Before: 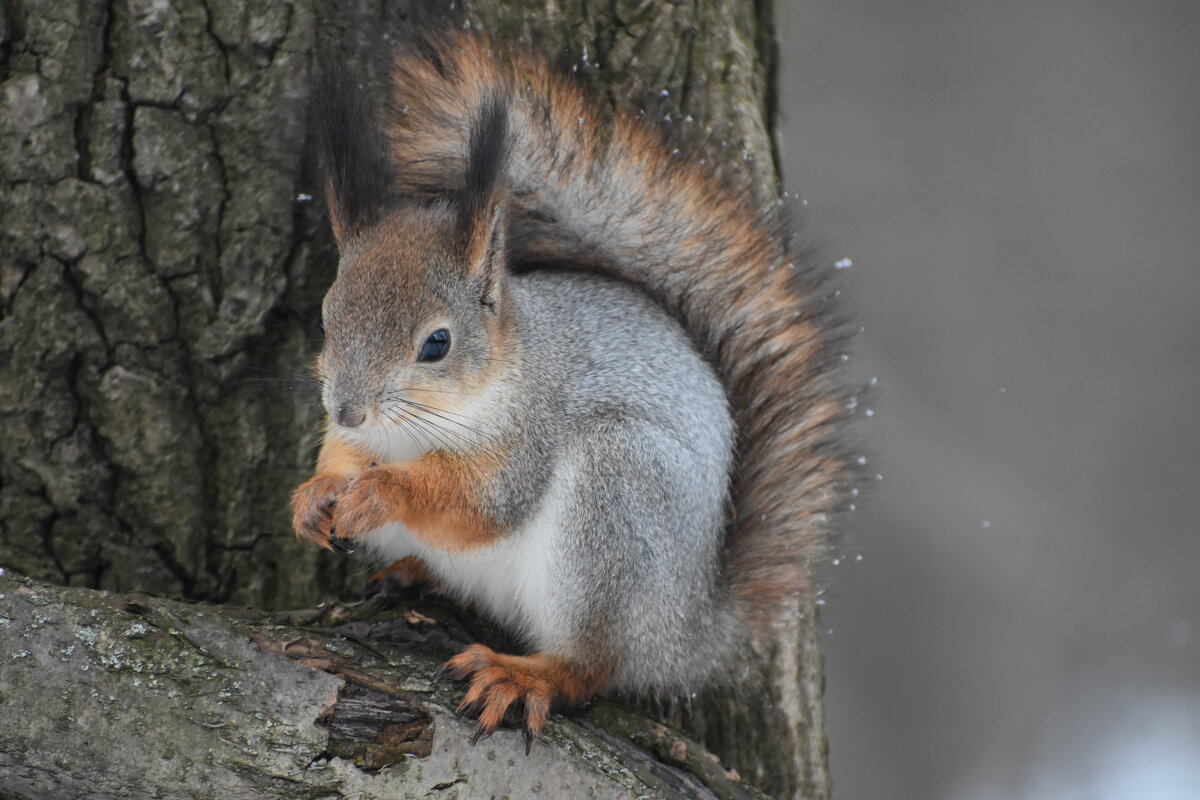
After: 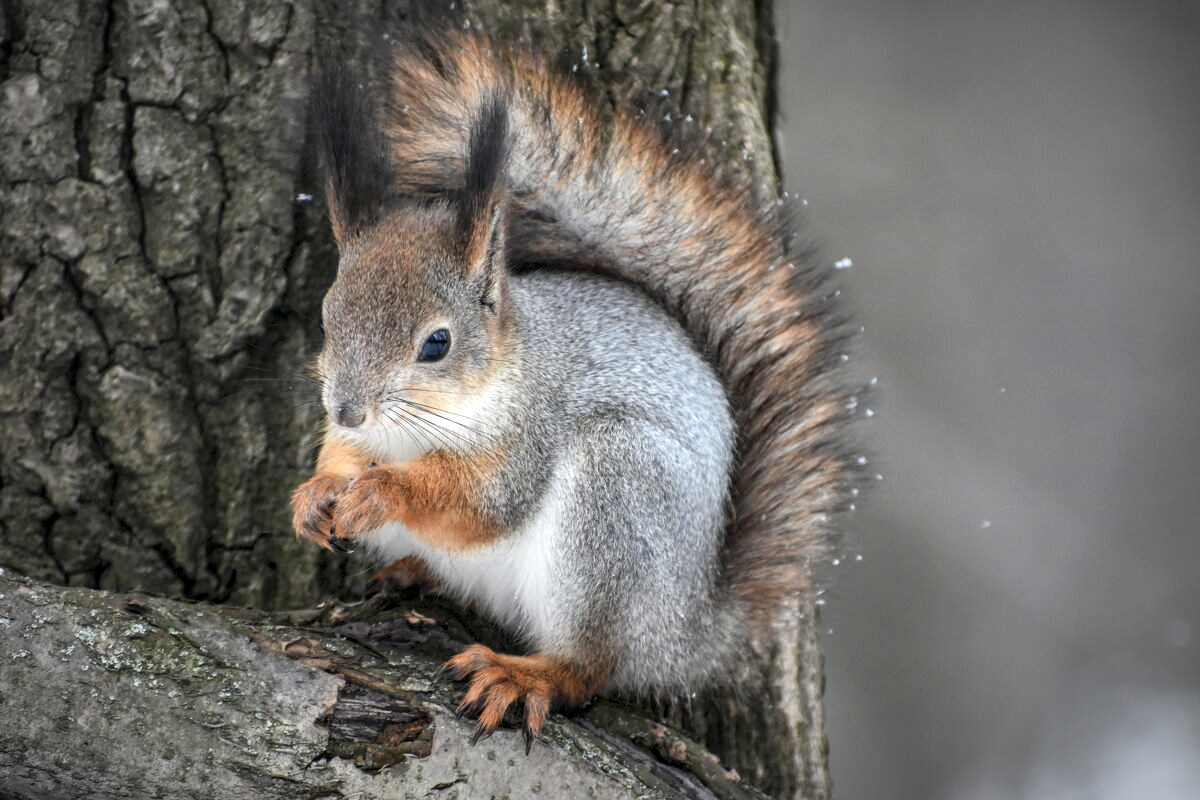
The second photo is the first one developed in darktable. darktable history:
exposure: exposure 0.378 EV, compensate highlight preservation false
contrast brightness saturation: contrast -0.122
vignetting: fall-off start 86.37%, automatic ratio true, unbound false
local contrast: highlights 60%, shadows 64%, detail 160%
